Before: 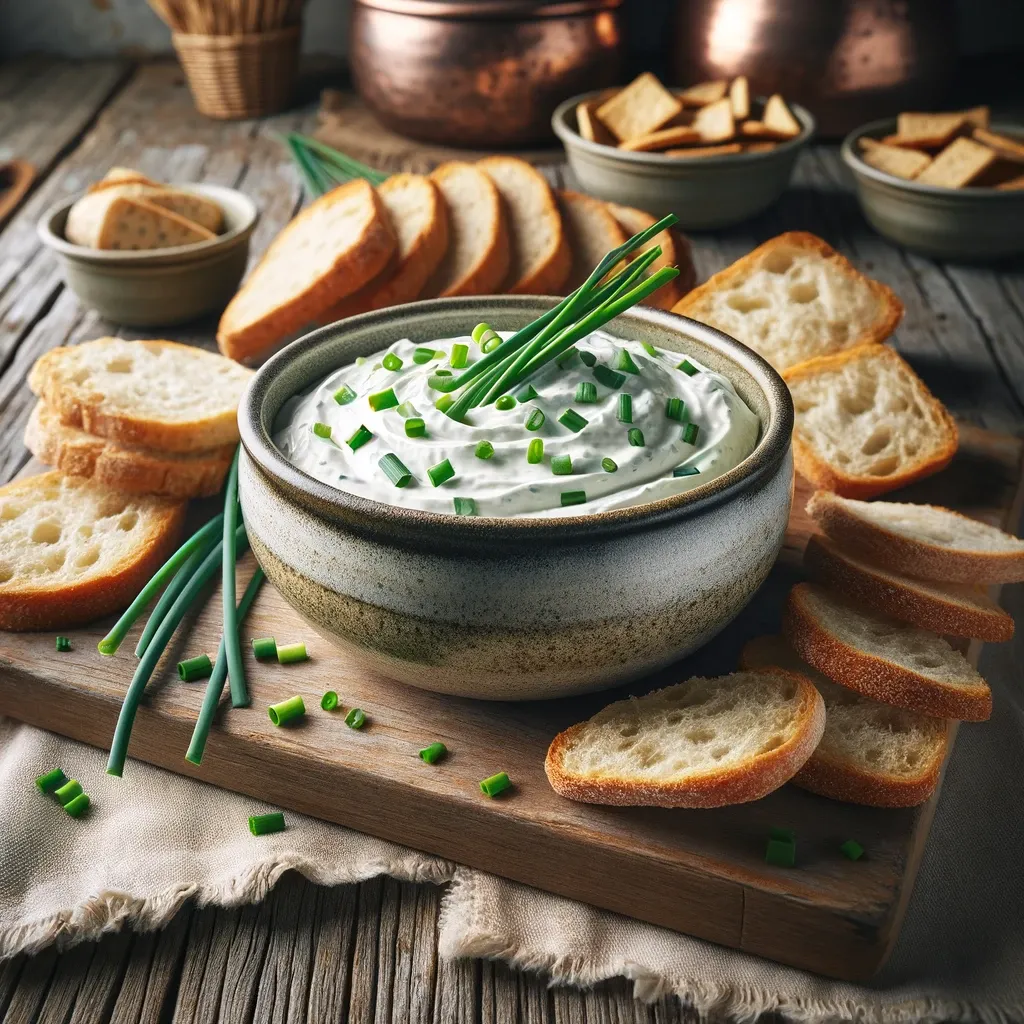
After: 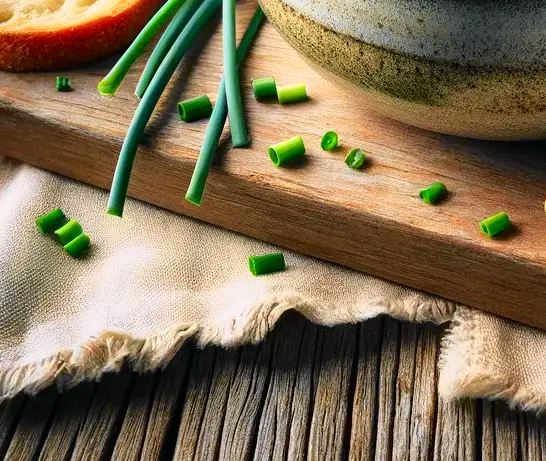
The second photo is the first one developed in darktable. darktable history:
tone curve: curves: ch0 [(0, 0) (0.062, 0.023) (0.168, 0.142) (0.359, 0.419) (0.469, 0.544) (0.634, 0.722) (0.839, 0.909) (0.998, 0.978)]; ch1 [(0, 0) (0.437, 0.408) (0.472, 0.47) (0.502, 0.504) (0.527, 0.546) (0.568, 0.619) (0.608, 0.665) (0.669, 0.748) (0.859, 0.899) (1, 1)]; ch2 [(0, 0) (0.33, 0.301) (0.421, 0.443) (0.473, 0.498) (0.509, 0.5) (0.535, 0.564) (0.575, 0.625) (0.608, 0.667) (1, 1)], color space Lab, independent channels, preserve colors none
crop and rotate: top 54.778%, right 46.61%, bottom 0.159%
